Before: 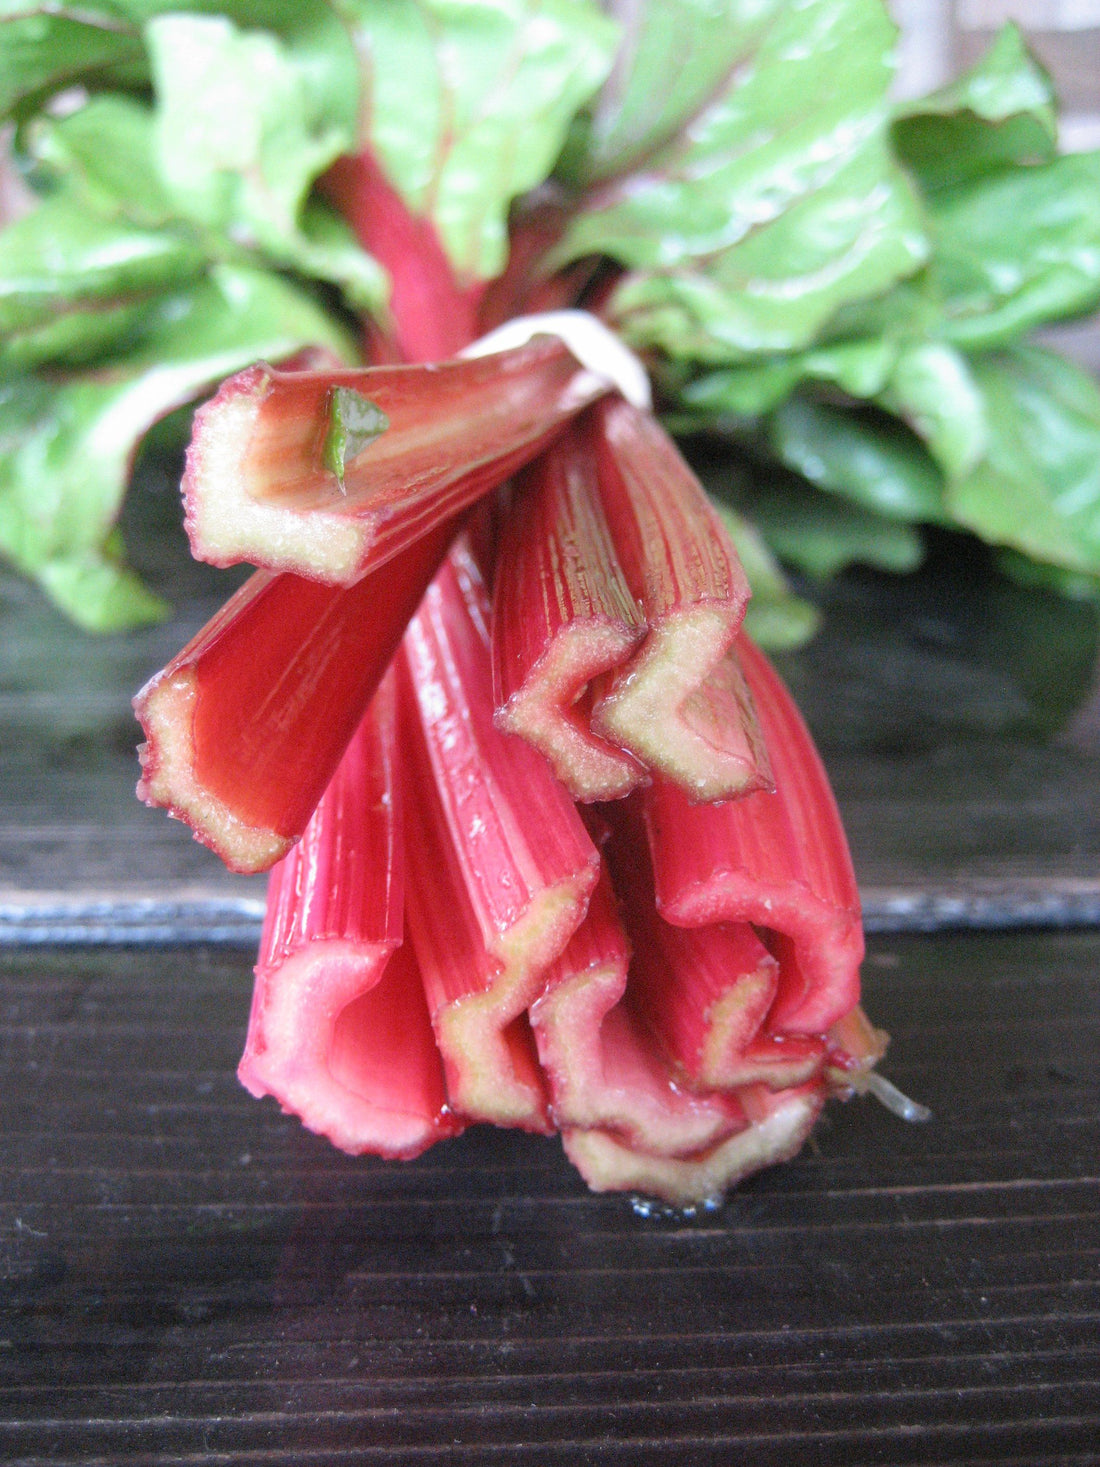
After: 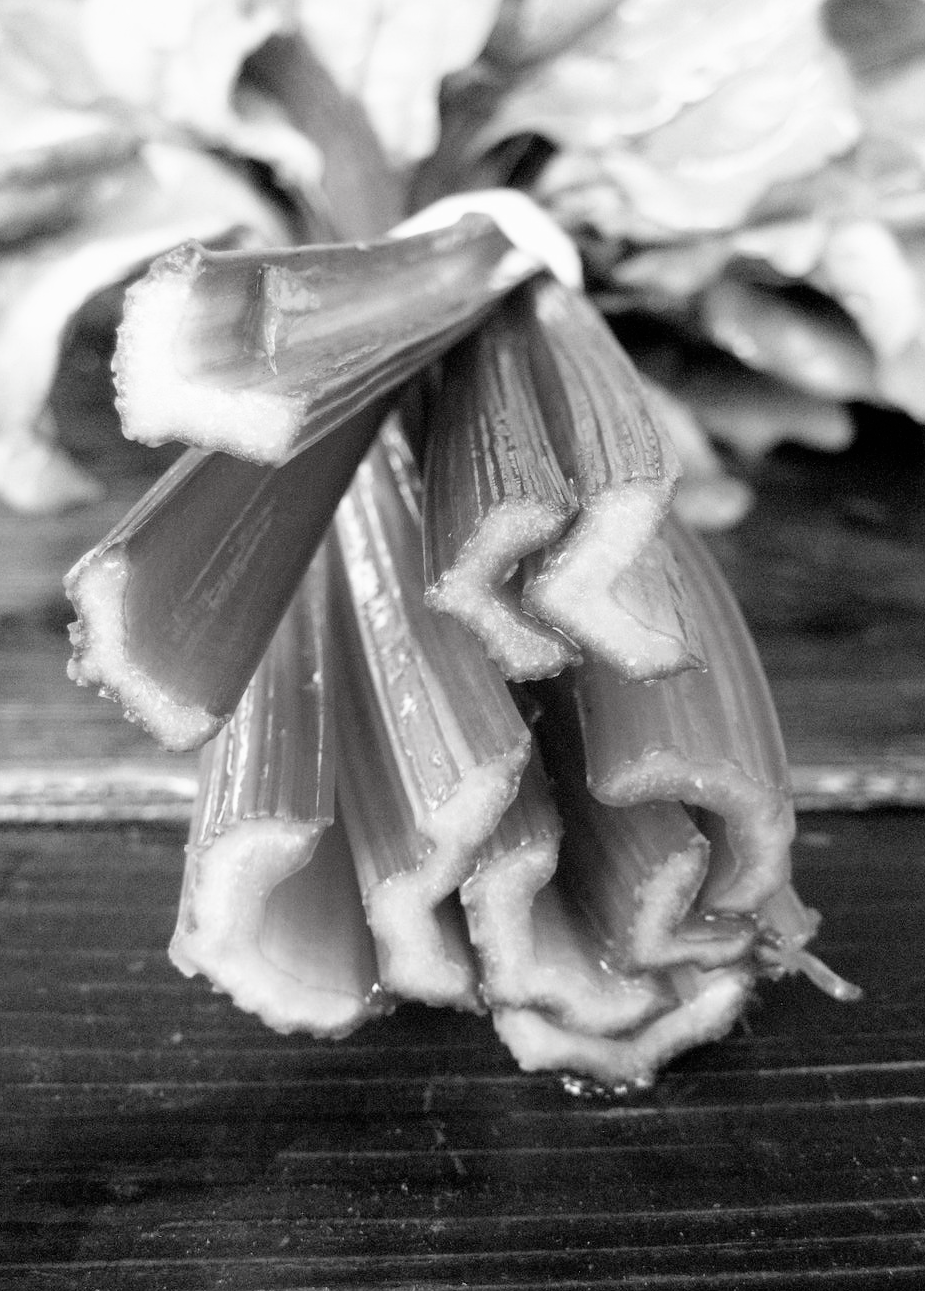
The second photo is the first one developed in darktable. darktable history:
crop: left 6.335%, top 8.27%, right 9.531%, bottom 3.676%
filmic rgb: black relative exposure -5.13 EV, white relative exposure 3.2 EV, threshold 2.99 EV, hardness 3.46, contrast 1.189, highlights saturation mix -49.34%, preserve chrominance no, color science v4 (2020), iterations of high-quality reconstruction 0, enable highlight reconstruction true
exposure: black level correction 0, exposure 0.499 EV, compensate highlight preservation false
